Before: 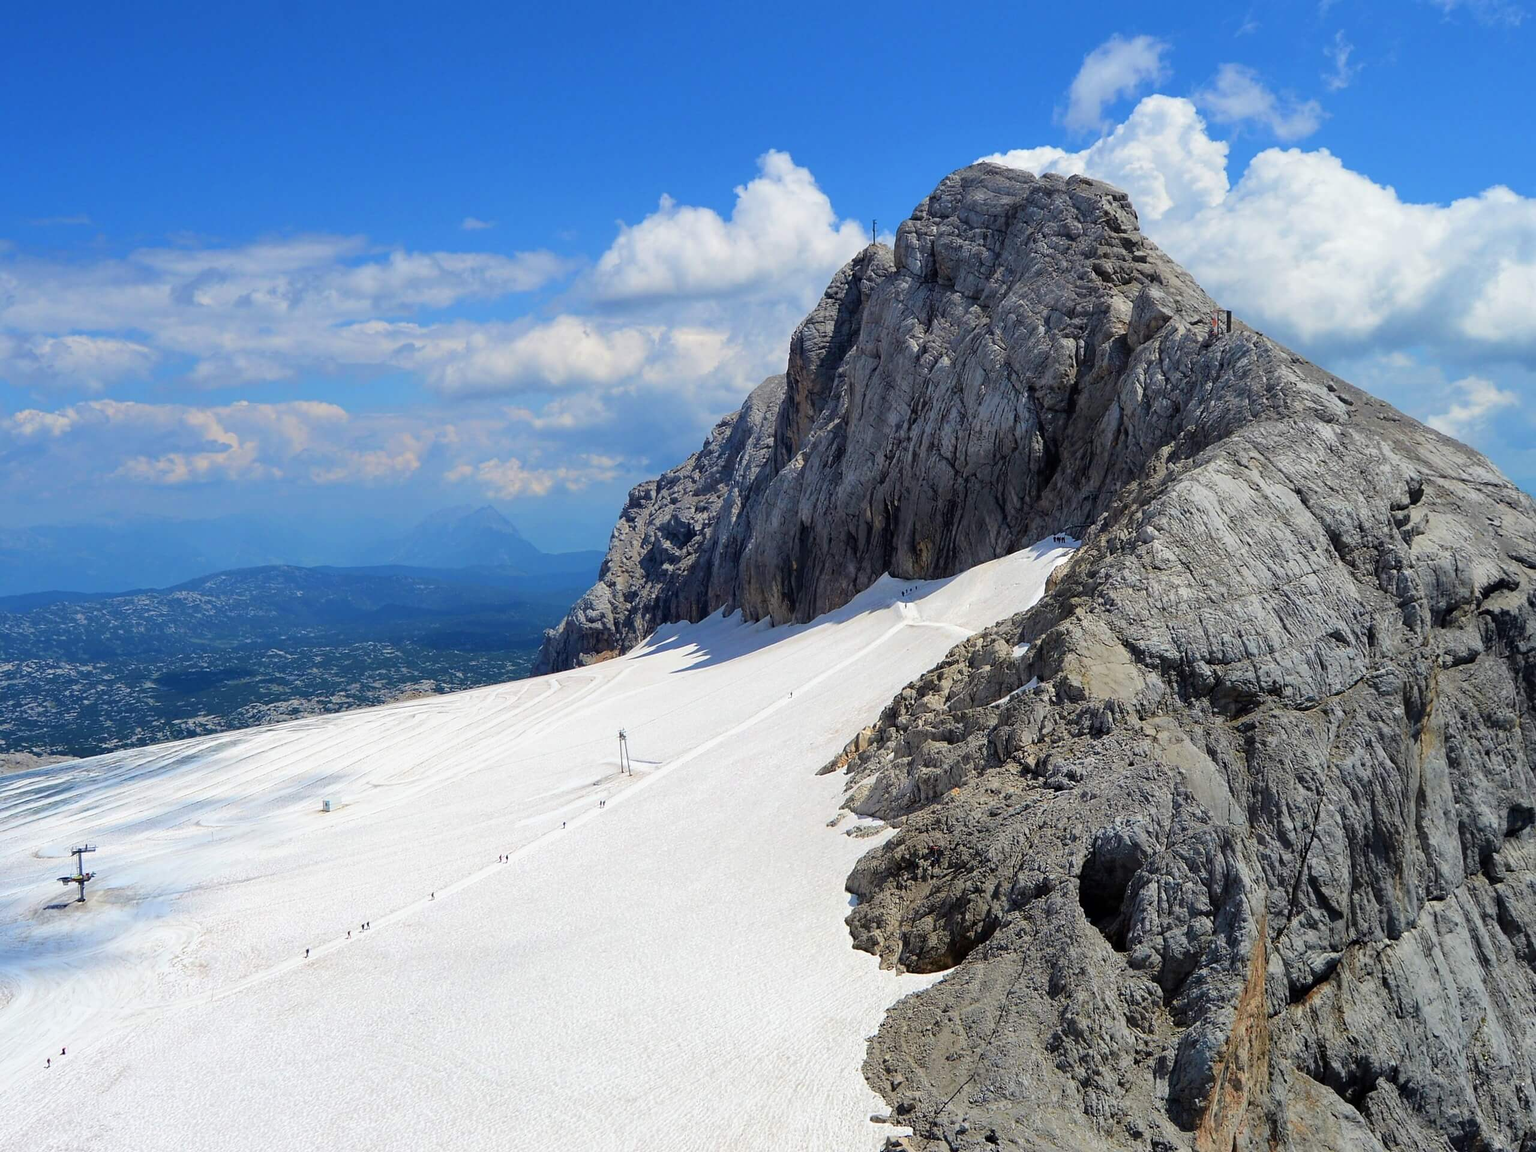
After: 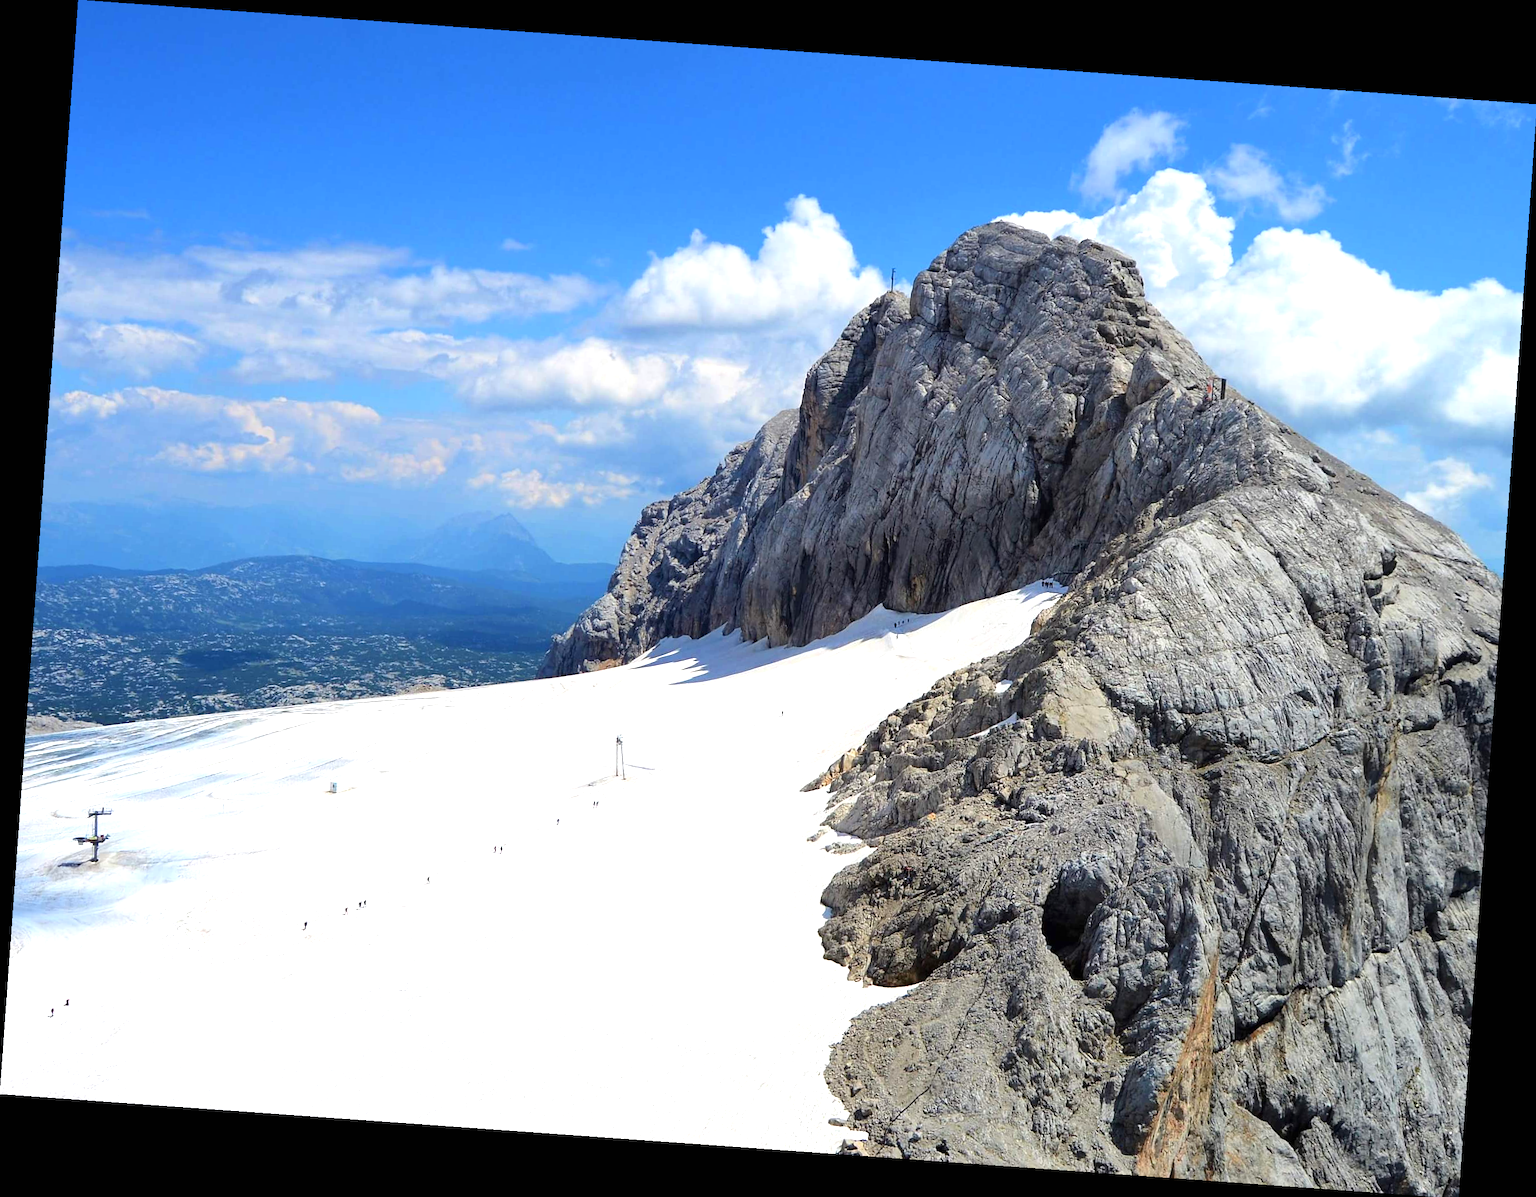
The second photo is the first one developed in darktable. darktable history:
rotate and perspective: rotation 4.1°, automatic cropping off
exposure: black level correction 0, exposure 0.6 EV, compensate exposure bias true, compensate highlight preservation false
